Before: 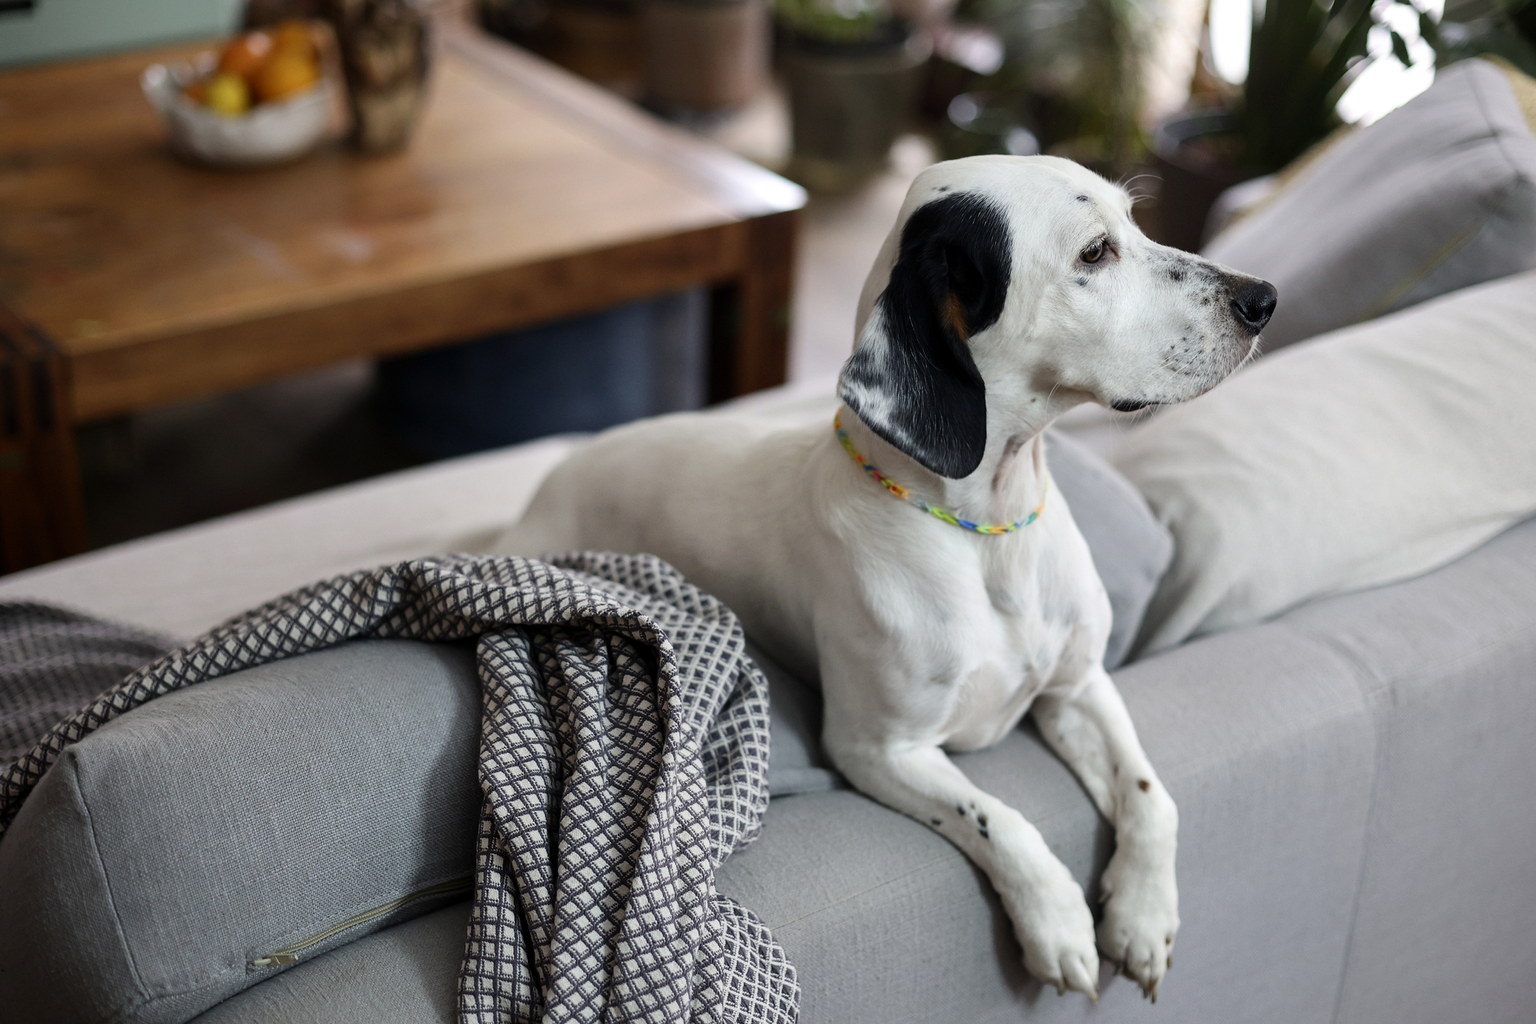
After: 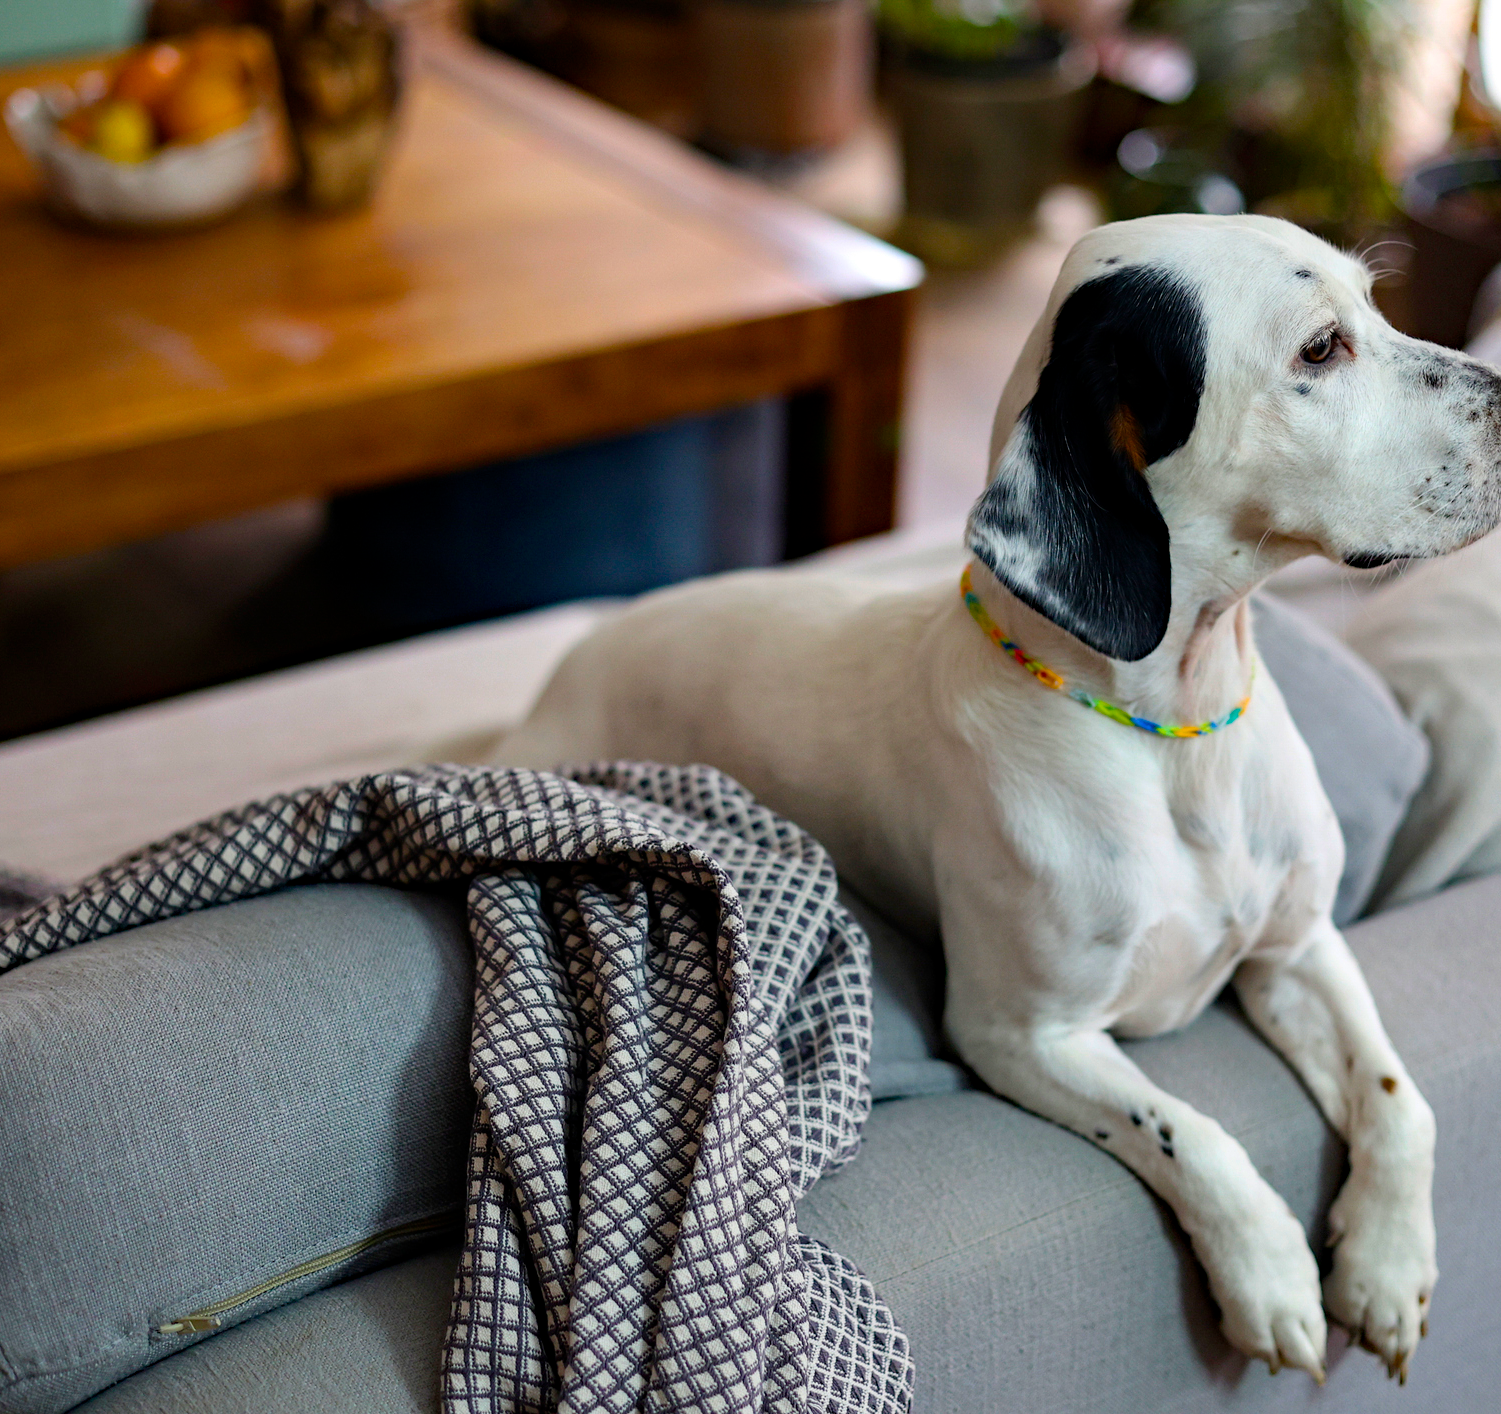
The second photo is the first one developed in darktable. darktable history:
haze removal: adaptive false
color balance rgb: linear chroma grading › global chroma 10%, perceptual saturation grading › global saturation 30%, global vibrance 10%
crop and rotate: left 9.061%, right 20.142%
